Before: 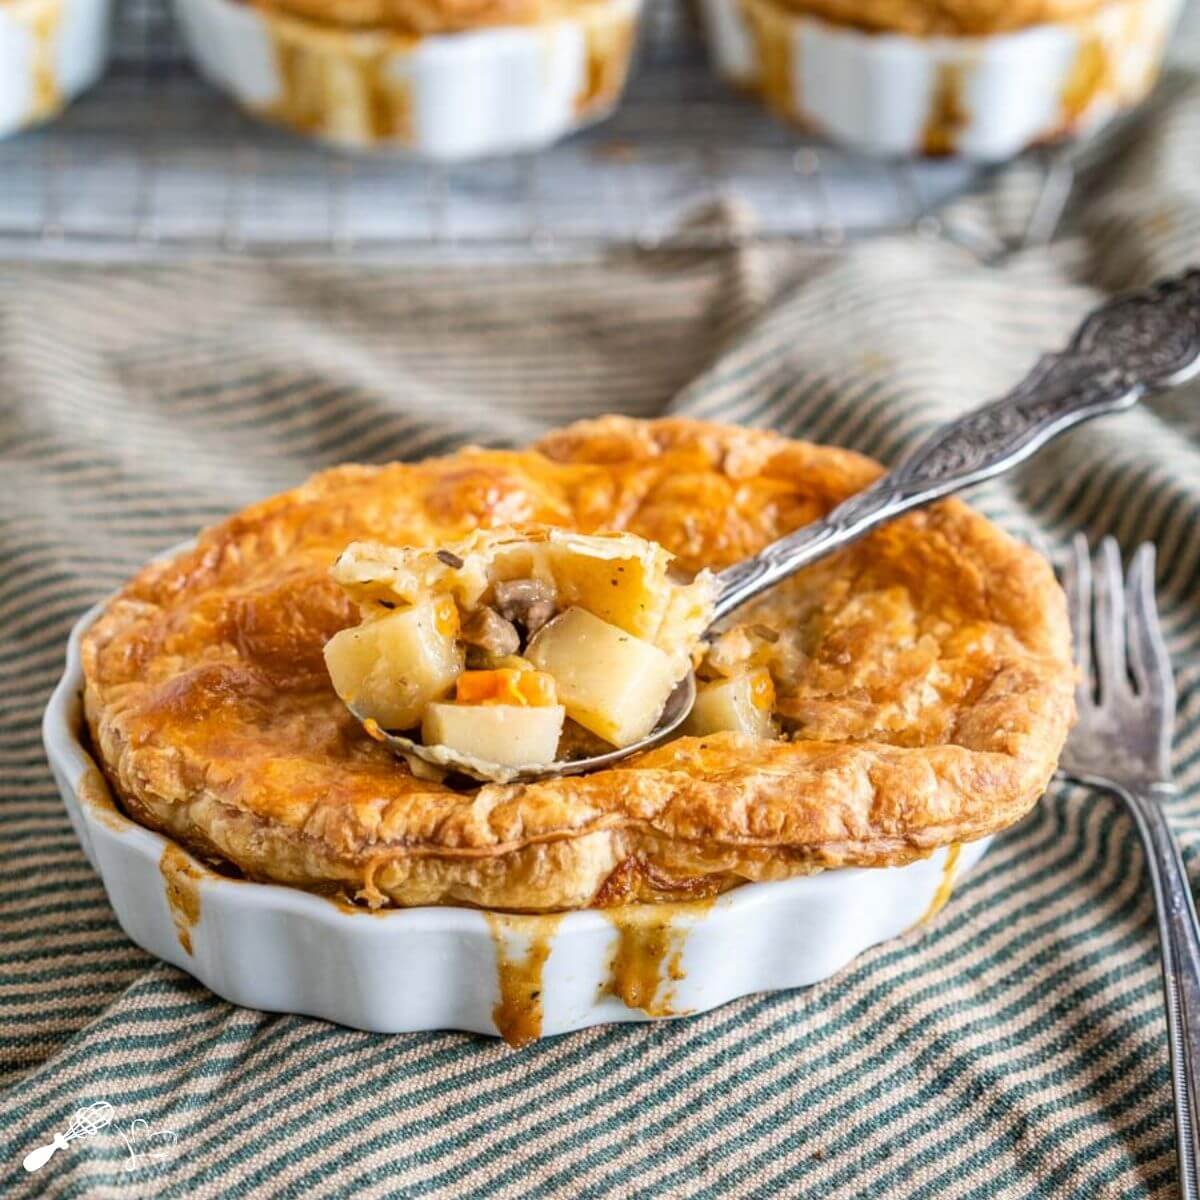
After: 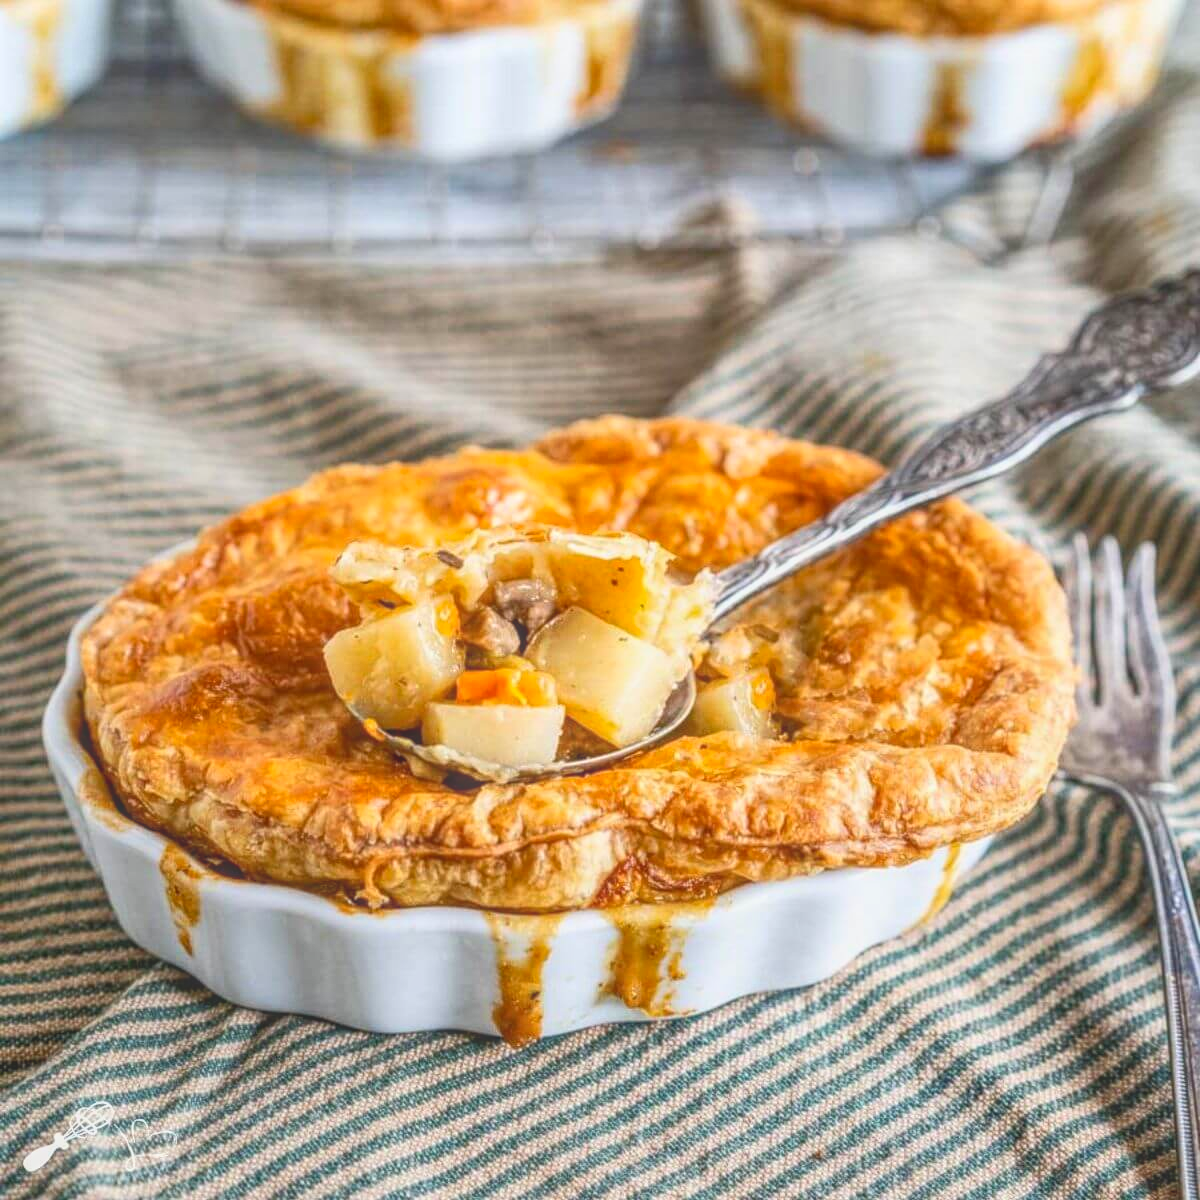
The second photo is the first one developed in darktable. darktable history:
local contrast: highlights 72%, shadows 12%, midtone range 0.191
contrast brightness saturation: contrast 0.153, brightness -0.006, saturation 0.098
exposure: black level correction 0.001, compensate highlight preservation false
